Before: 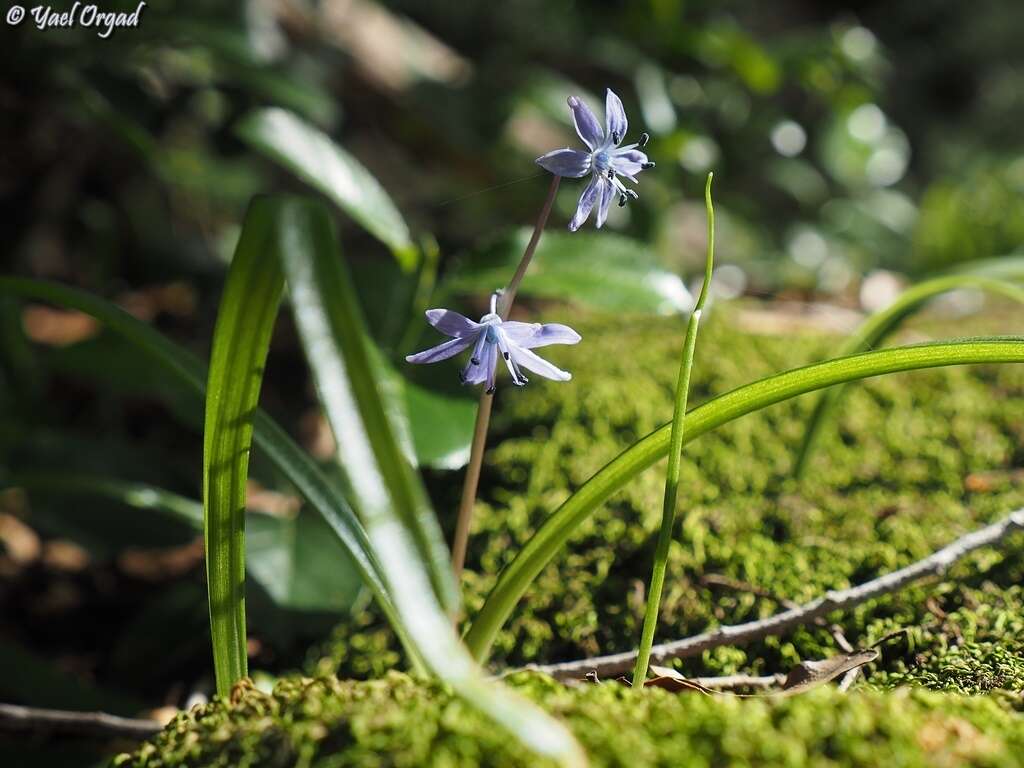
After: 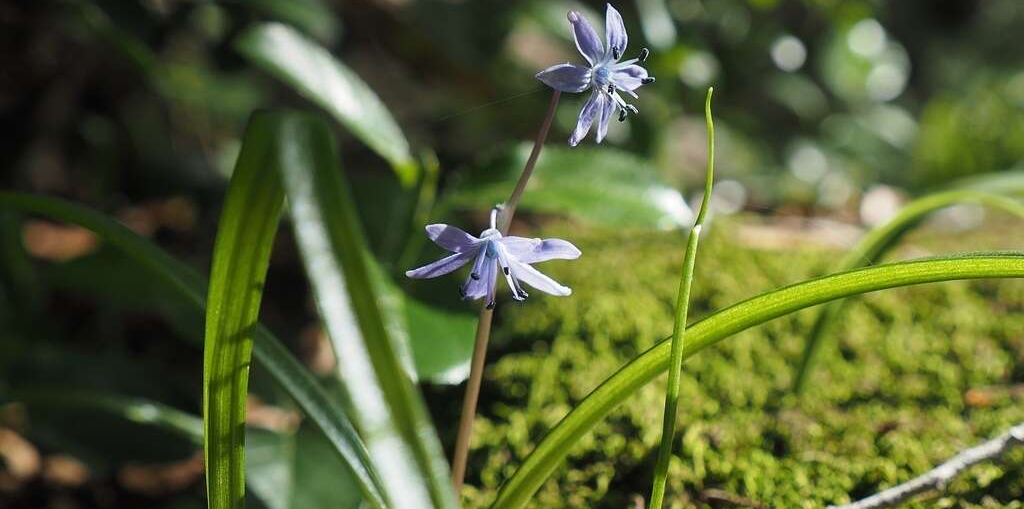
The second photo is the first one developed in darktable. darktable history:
crop: top 11.14%, bottom 22.526%
